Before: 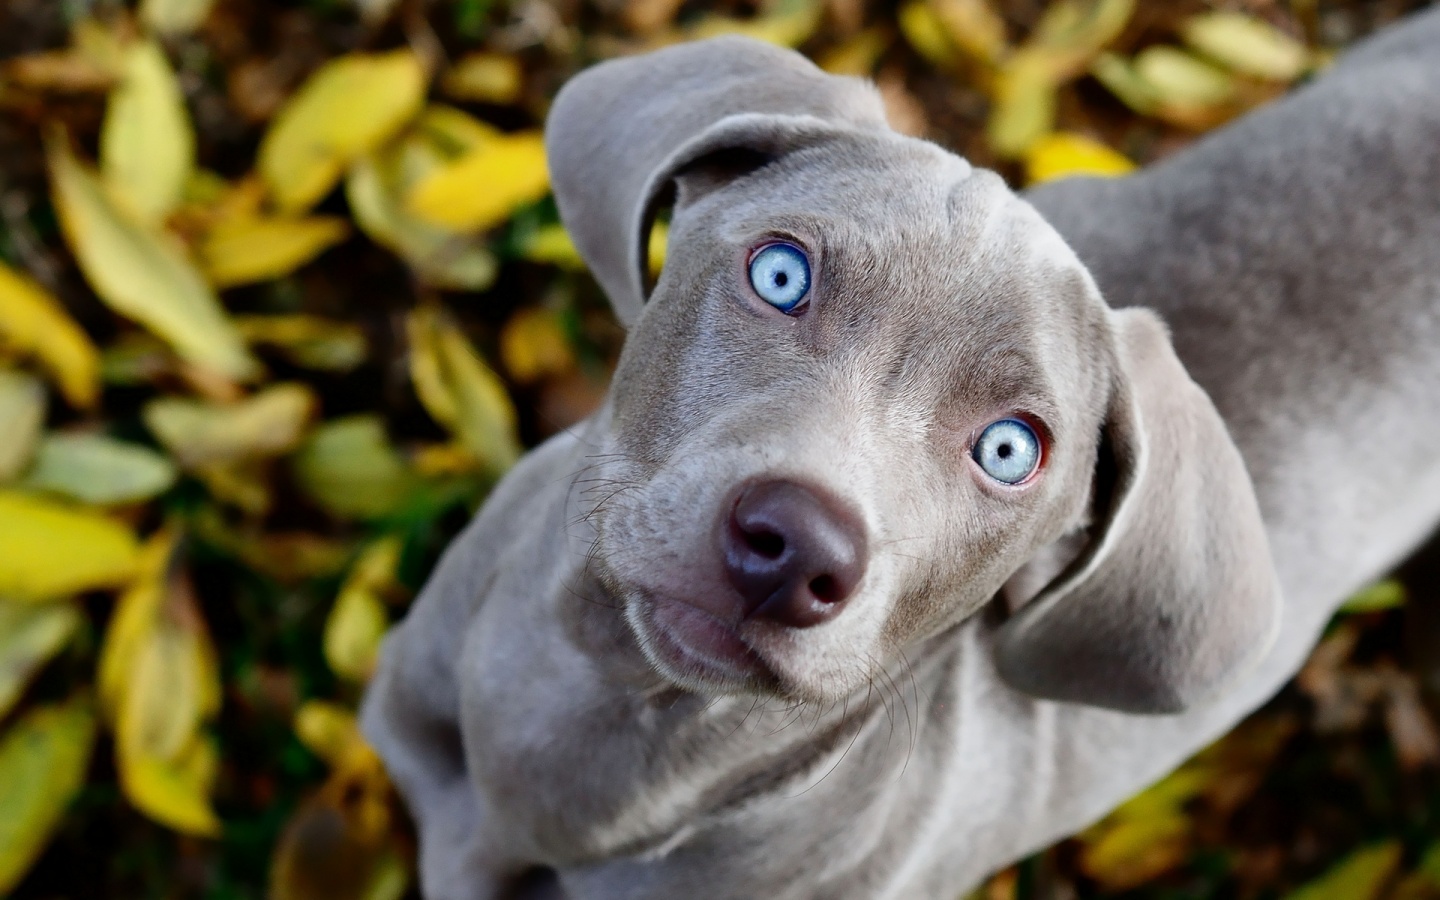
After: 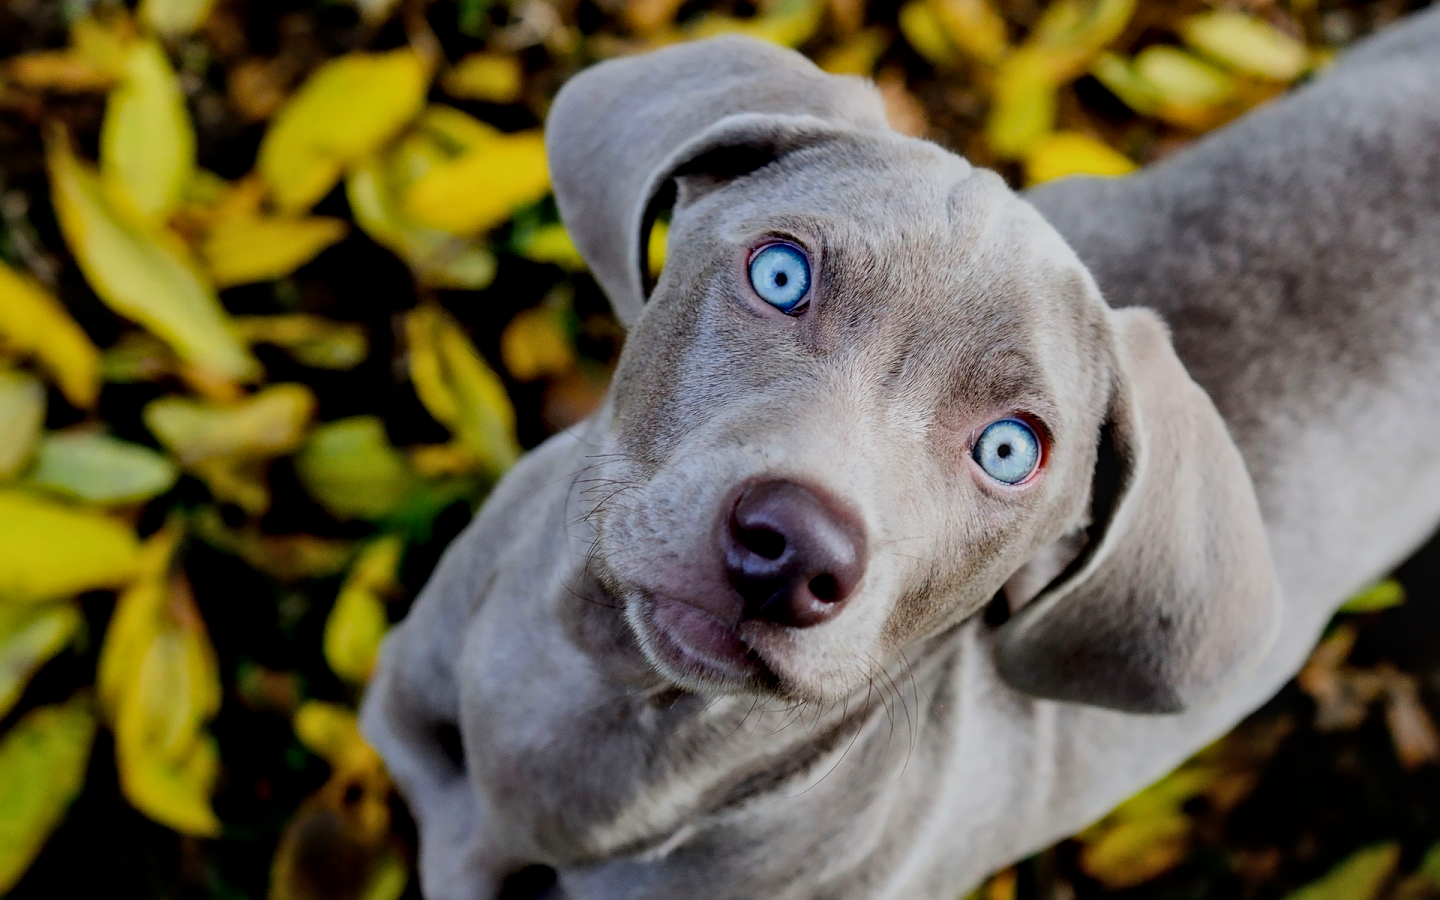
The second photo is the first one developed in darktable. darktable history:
filmic rgb: black relative exposure -7.48 EV, white relative exposure 4.83 EV, hardness 3.4, color science v6 (2022)
local contrast: on, module defaults
tone equalizer: on, module defaults
color balance rgb: perceptual saturation grading › global saturation 25%, global vibrance 10%
